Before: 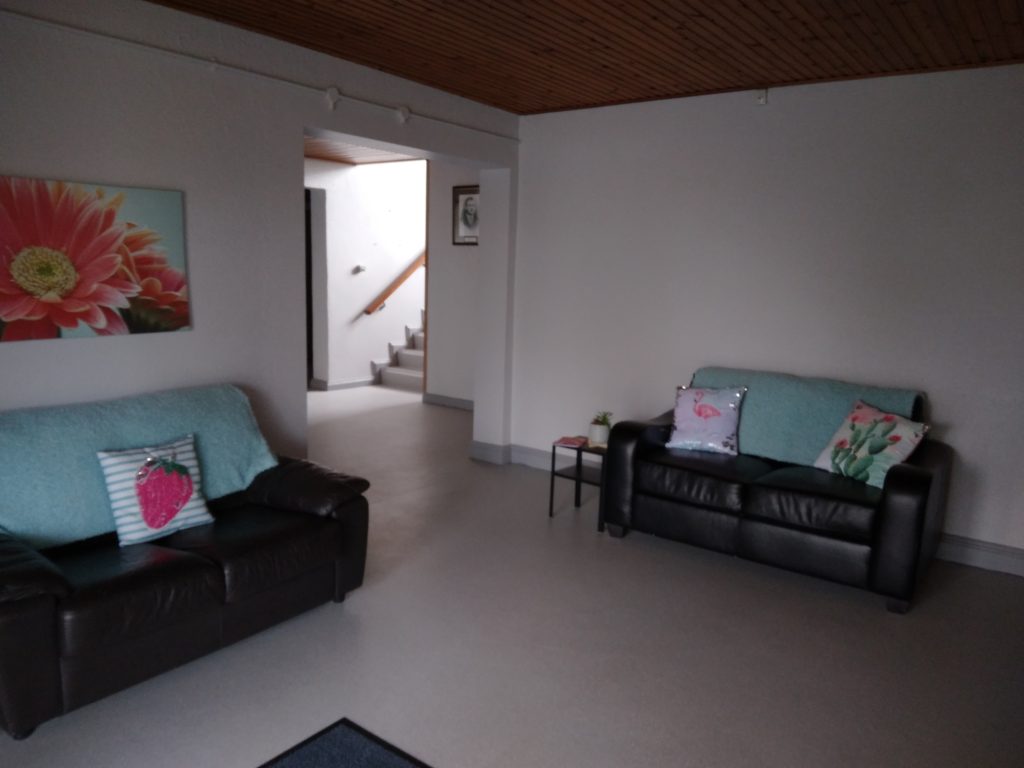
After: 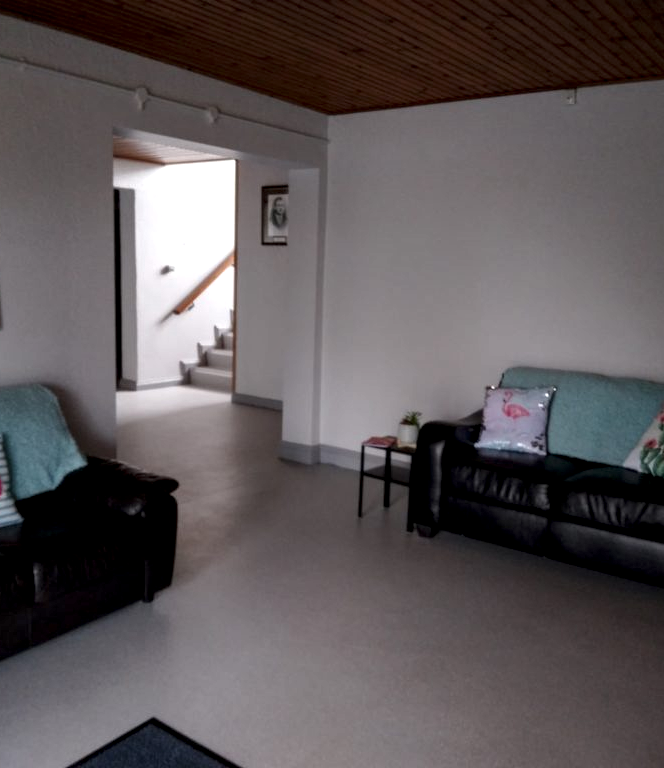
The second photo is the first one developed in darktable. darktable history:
crop and rotate: left 18.685%, right 16.381%
local contrast: detail 150%
